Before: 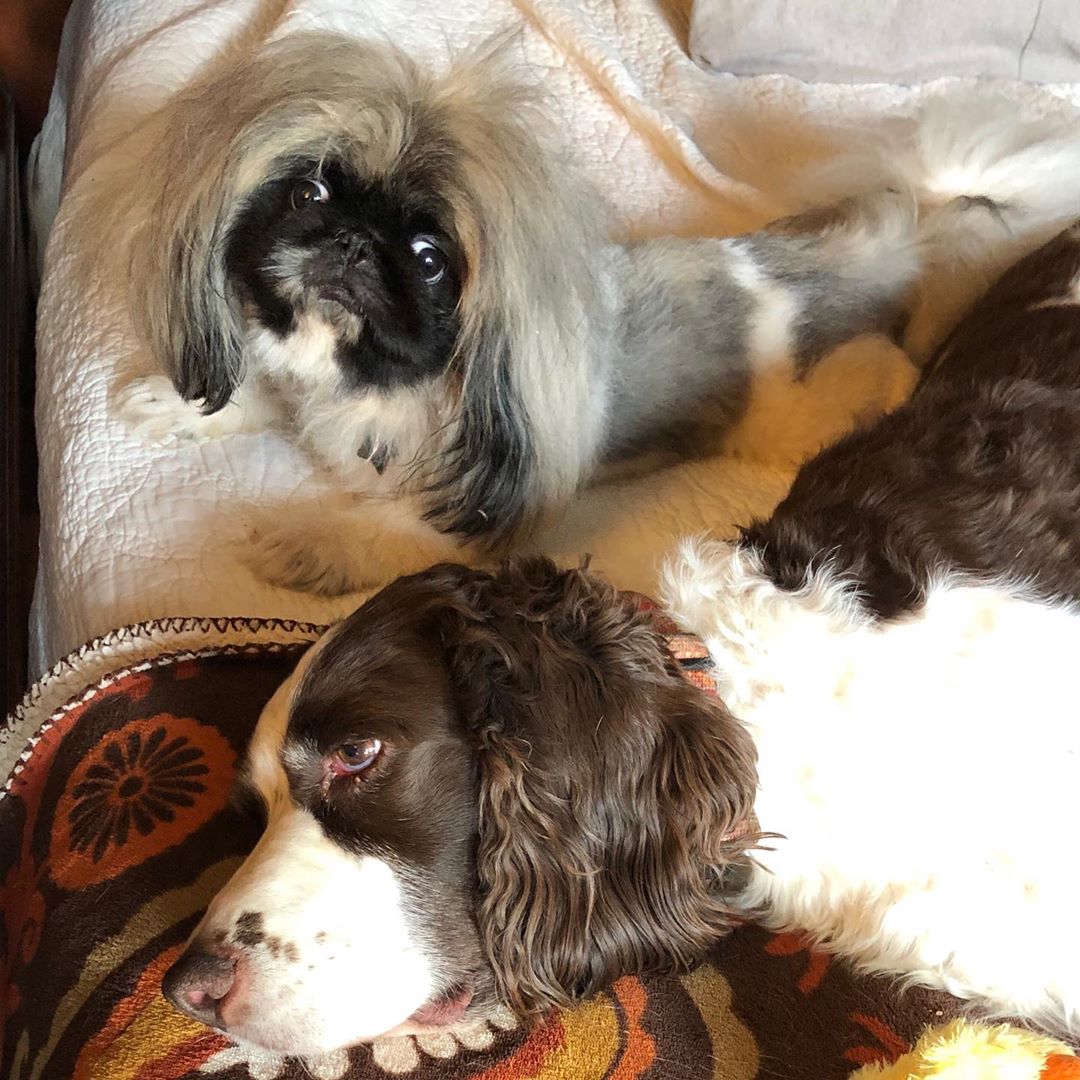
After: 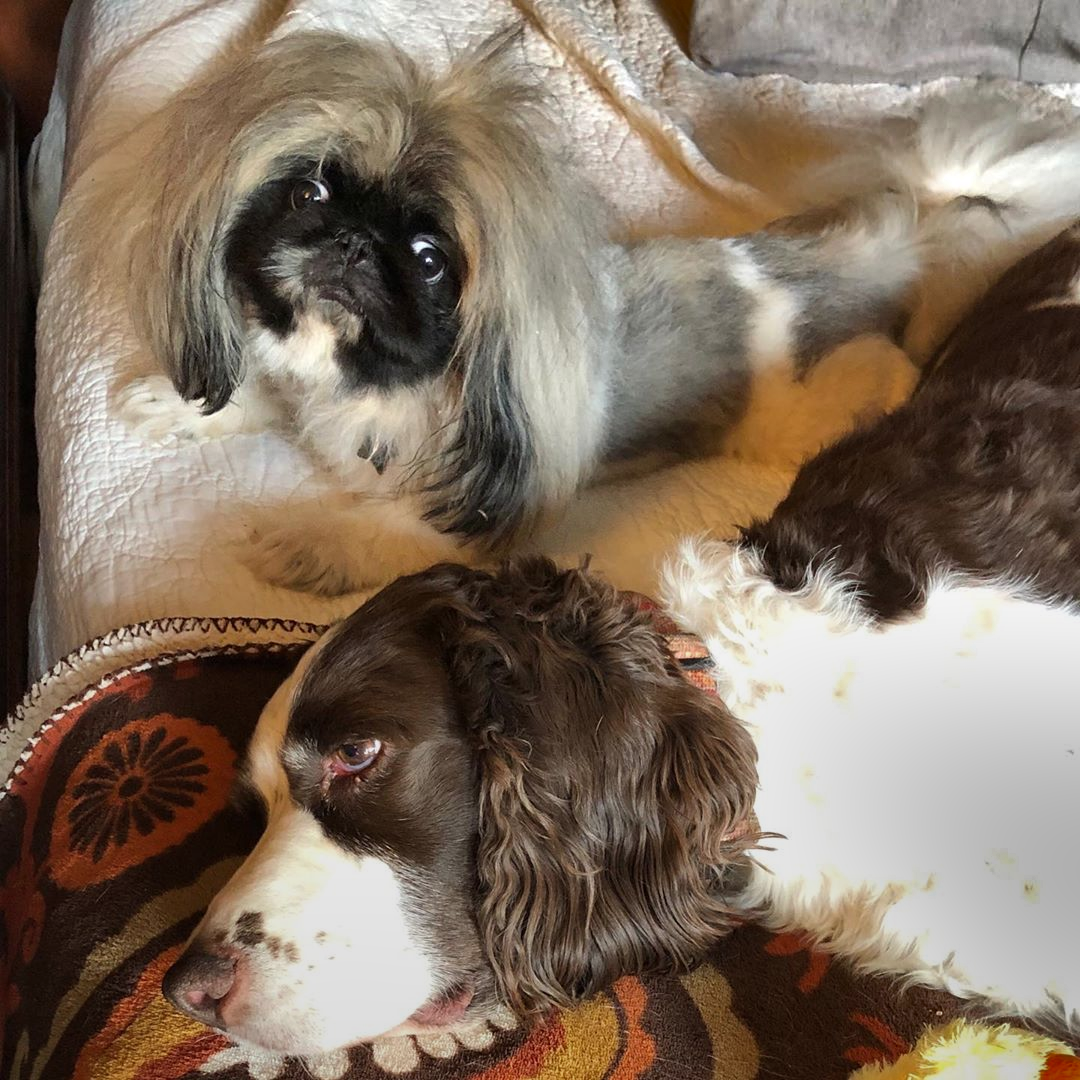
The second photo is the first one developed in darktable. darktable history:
shadows and highlights: shadows 20.91, highlights -82.73, soften with gaussian
graduated density: rotation -180°, offset 27.42
contrast equalizer: y [[0.5 ×6], [0.5 ×6], [0.5, 0.5, 0.501, 0.545, 0.707, 0.863], [0 ×6], [0 ×6]]
